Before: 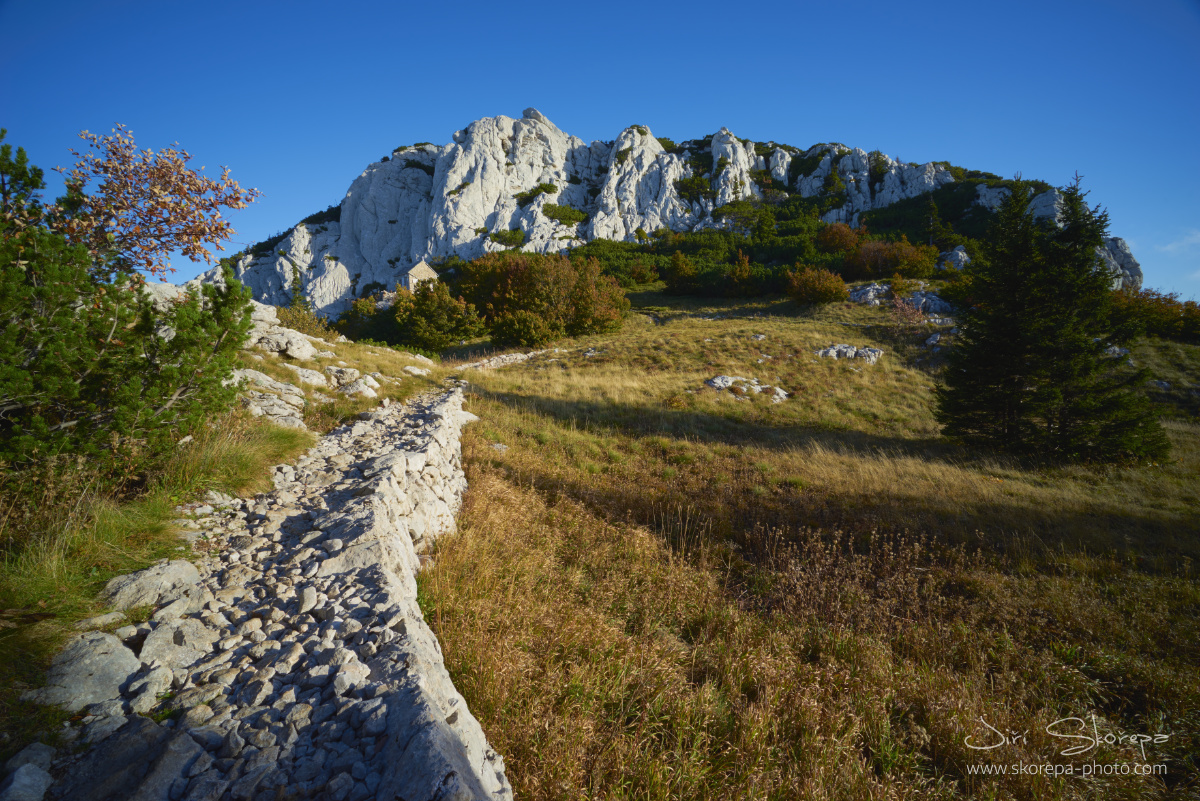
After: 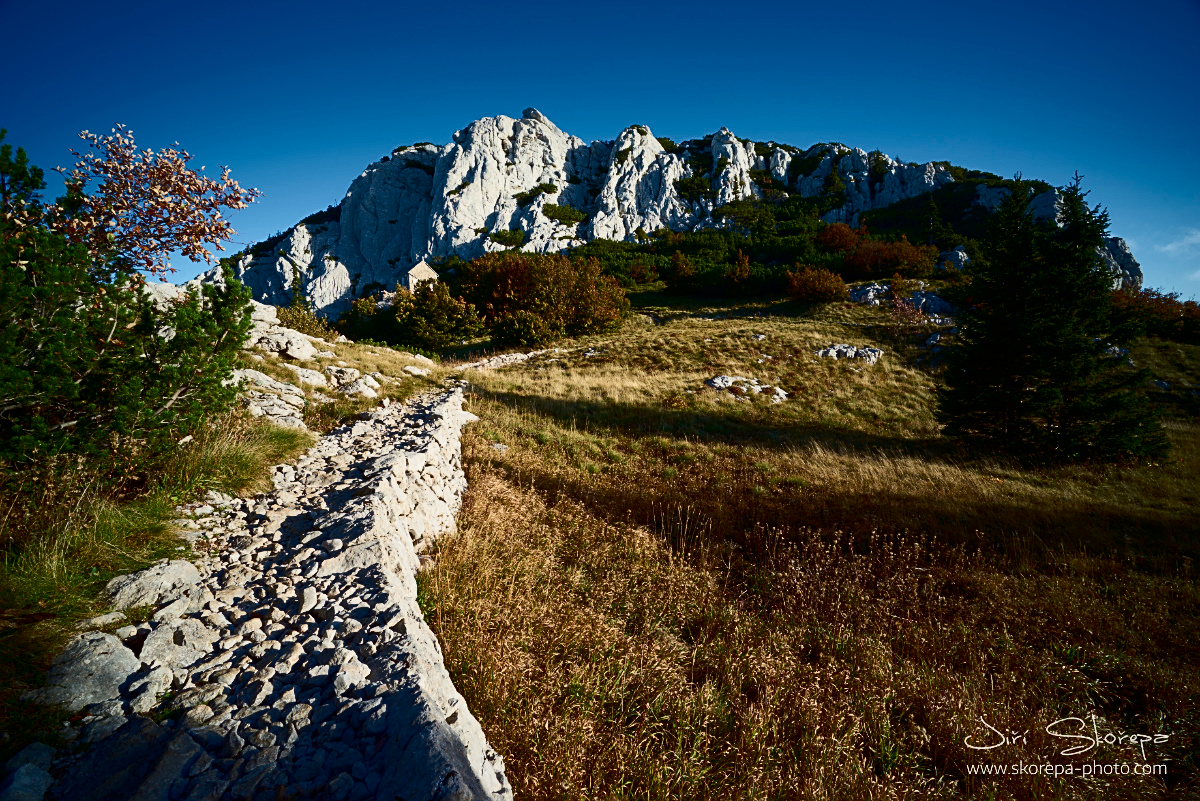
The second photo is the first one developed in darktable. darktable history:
tone equalizer: -8 EV 0.246 EV, -7 EV 0.431 EV, -6 EV 0.442 EV, -5 EV 0.22 EV, -3 EV -0.279 EV, -2 EV -0.438 EV, -1 EV -0.422 EV, +0 EV -0.221 EV, edges refinement/feathering 500, mask exposure compensation -1.57 EV, preserve details no
sharpen: on, module defaults
contrast brightness saturation: contrast 0.496, saturation -0.095
